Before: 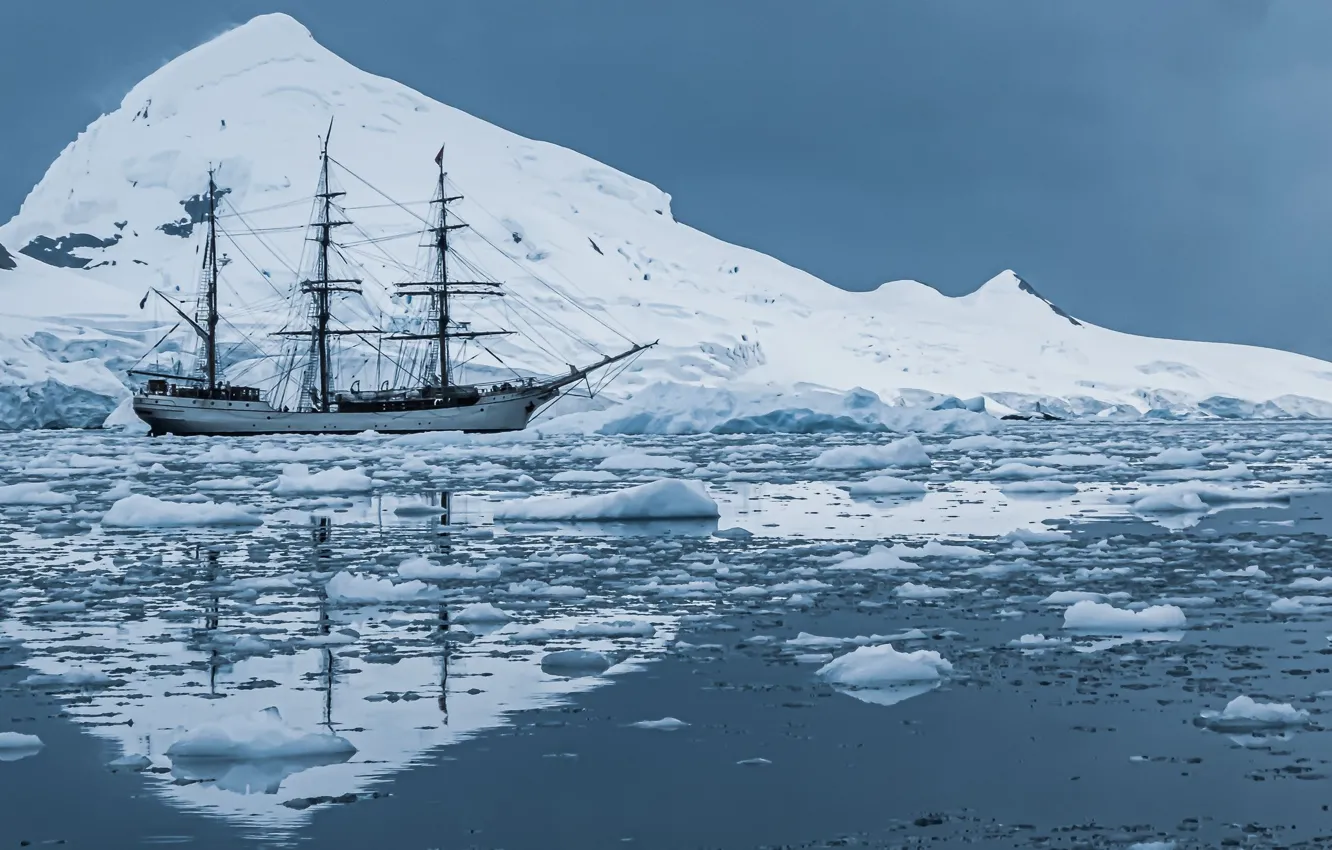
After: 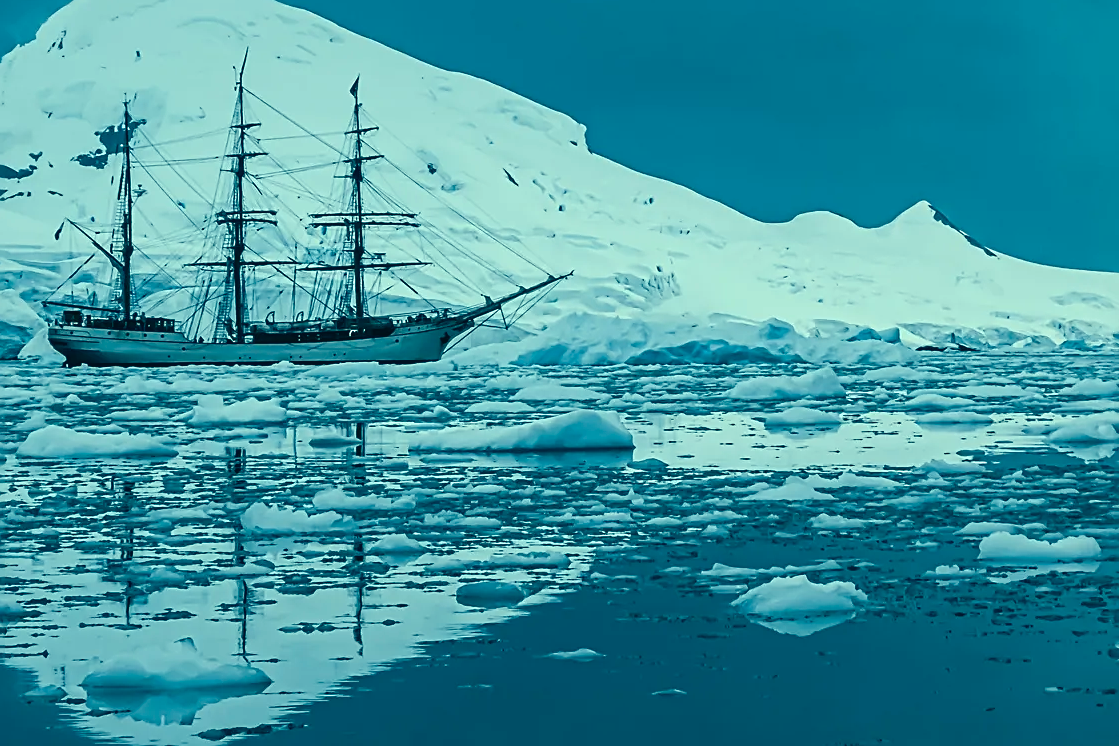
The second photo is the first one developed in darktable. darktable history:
sharpen: on, module defaults
color correction: highlights a* -19.54, highlights b* 9.8, shadows a* -19.77, shadows b* -11.05
contrast brightness saturation: contrast 0.032, brightness -0.037
crop: left 6.422%, top 8.202%, right 9.527%, bottom 4.019%
